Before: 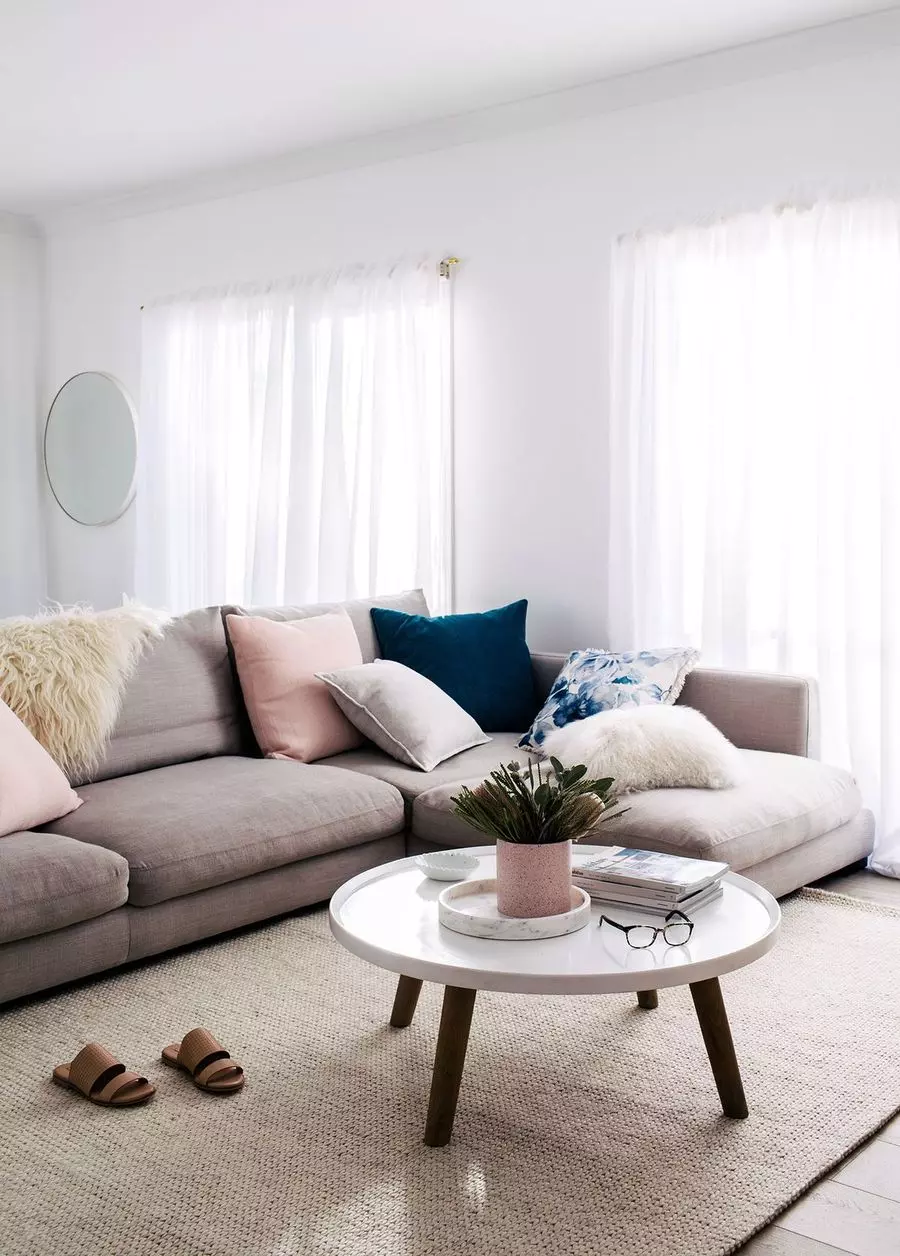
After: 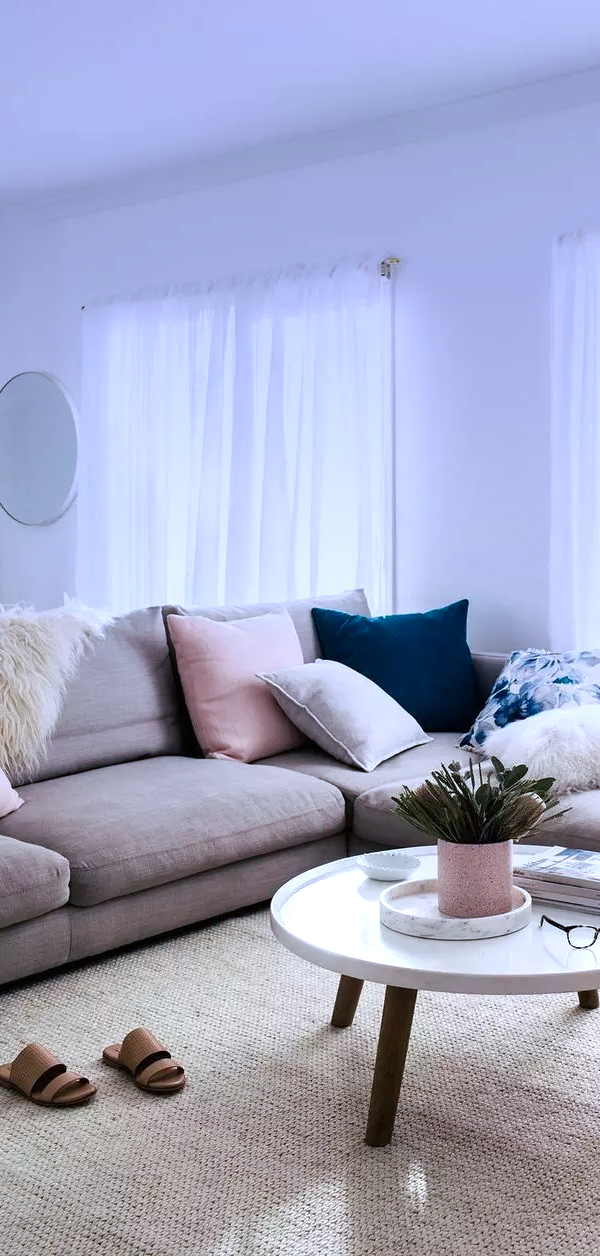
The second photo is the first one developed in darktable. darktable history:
color calibration: x 0.367, y 0.376, temperature 4372.25 K
graduated density: hue 238.83°, saturation 50%
exposure: exposure 0.3 EV, compensate highlight preservation false
crop and rotate: left 6.617%, right 26.717%
shadows and highlights: shadows 32, highlights -32, soften with gaussian
